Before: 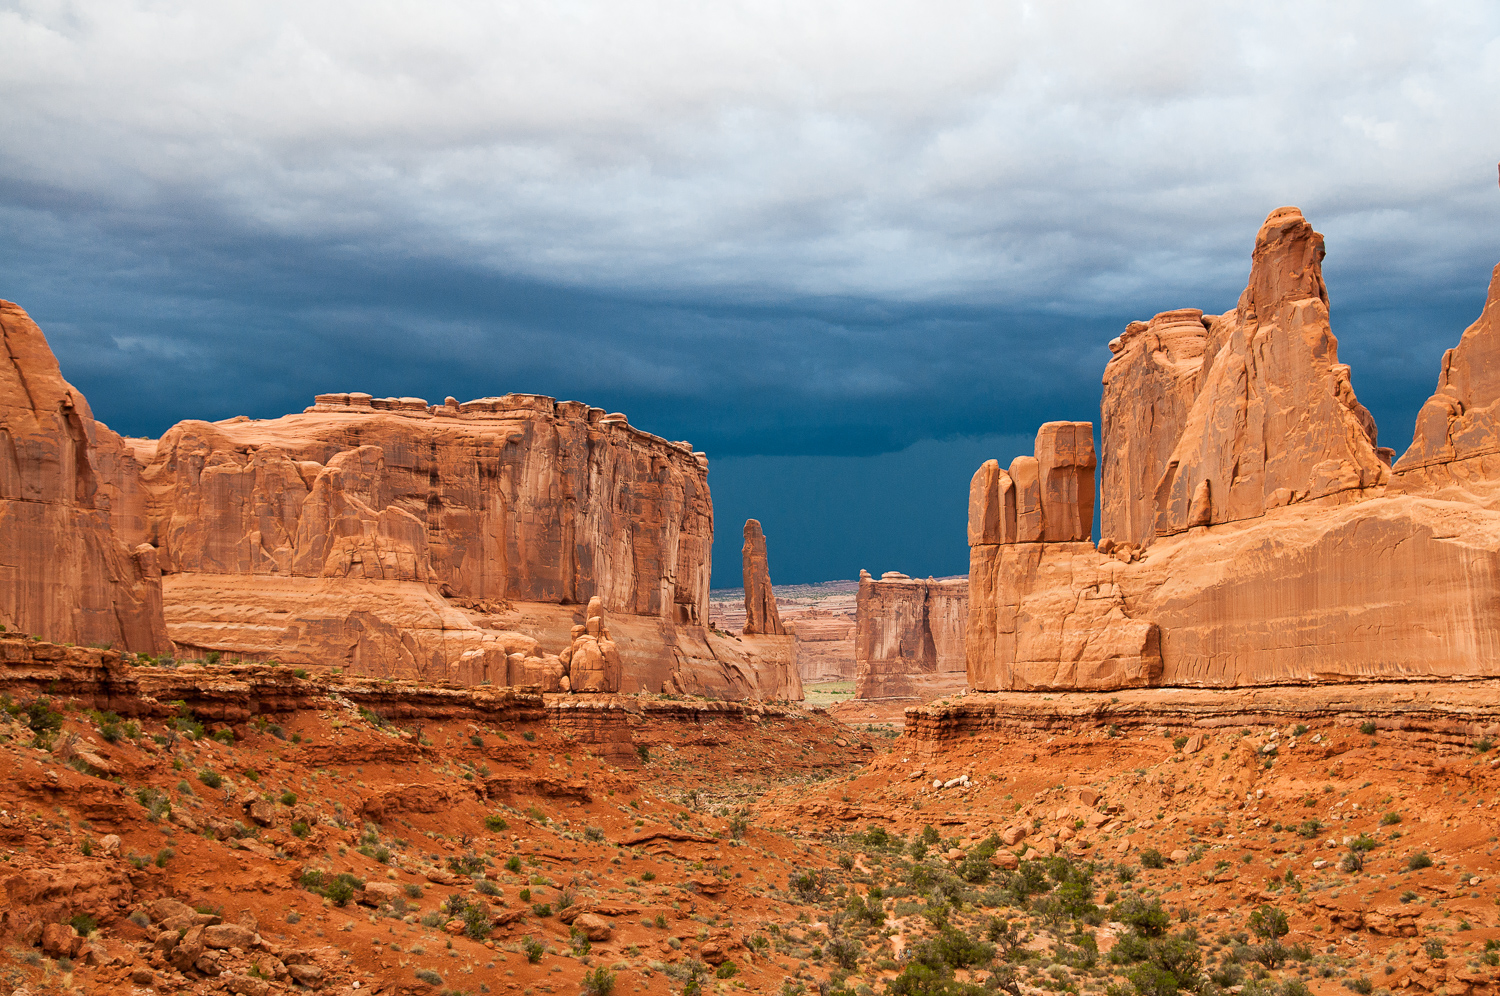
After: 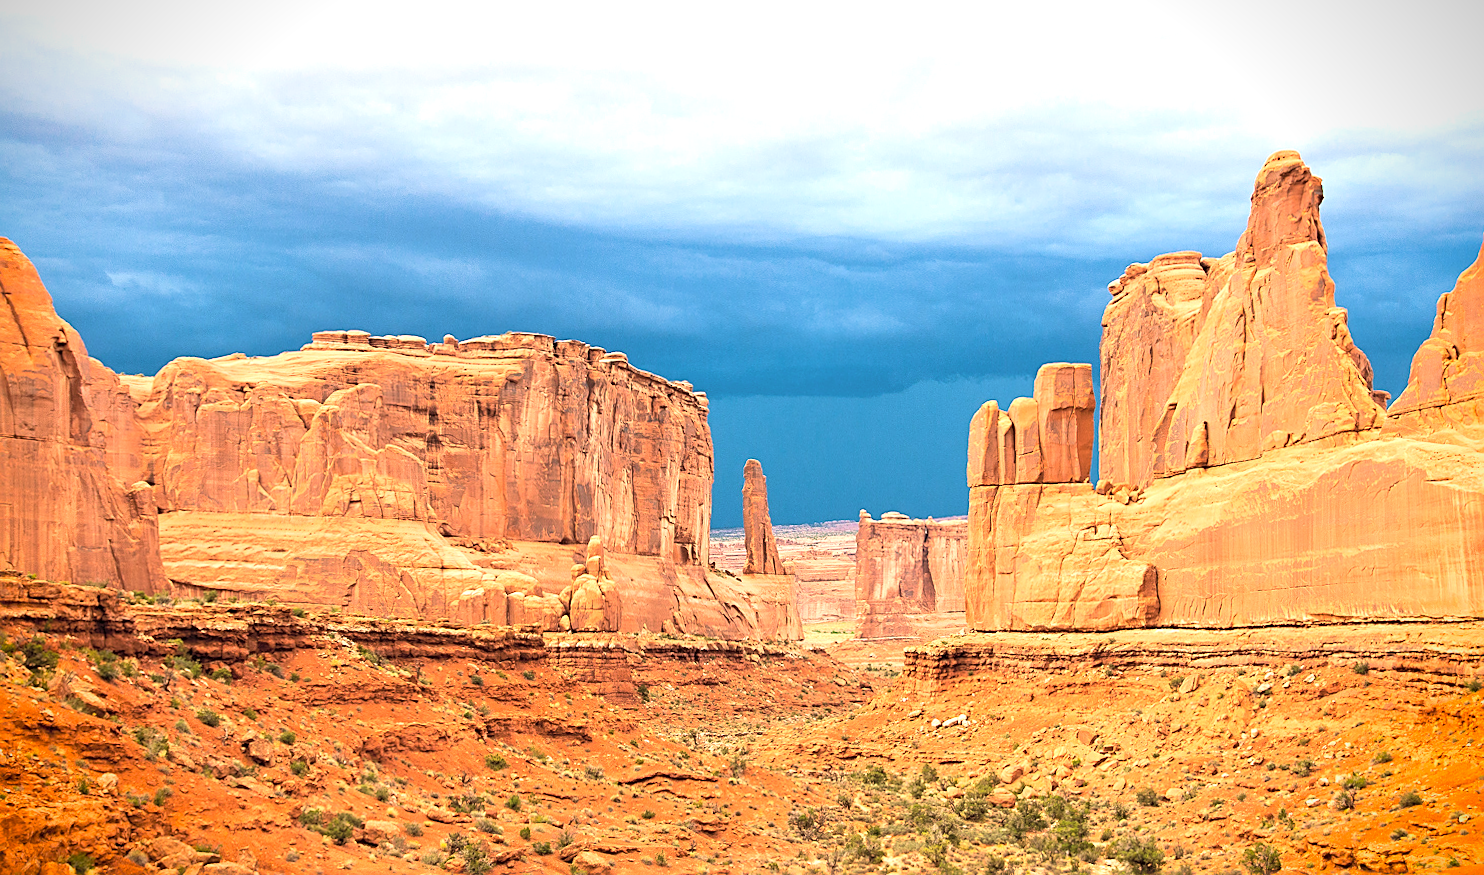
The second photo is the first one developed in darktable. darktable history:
contrast brightness saturation: contrast 0.1, brightness 0.3, saturation 0.14
crop and rotate: top 5.609%, bottom 5.609%
exposure: black level correction 0, exposure 0.7 EV, compensate exposure bias true, compensate highlight preservation false
vignetting: fall-off start 88.53%, fall-off radius 44.2%, saturation 0.376, width/height ratio 1.161
sharpen: on, module defaults
rotate and perspective: rotation 0.174°, lens shift (vertical) 0.013, lens shift (horizontal) 0.019, shear 0.001, automatic cropping original format, crop left 0.007, crop right 0.991, crop top 0.016, crop bottom 0.997
tone equalizer: -8 EV -0.417 EV, -7 EV -0.389 EV, -6 EV -0.333 EV, -5 EV -0.222 EV, -3 EV 0.222 EV, -2 EV 0.333 EV, -1 EV 0.389 EV, +0 EV 0.417 EV, edges refinement/feathering 500, mask exposure compensation -1.57 EV, preserve details no
velvia: on, module defaults
